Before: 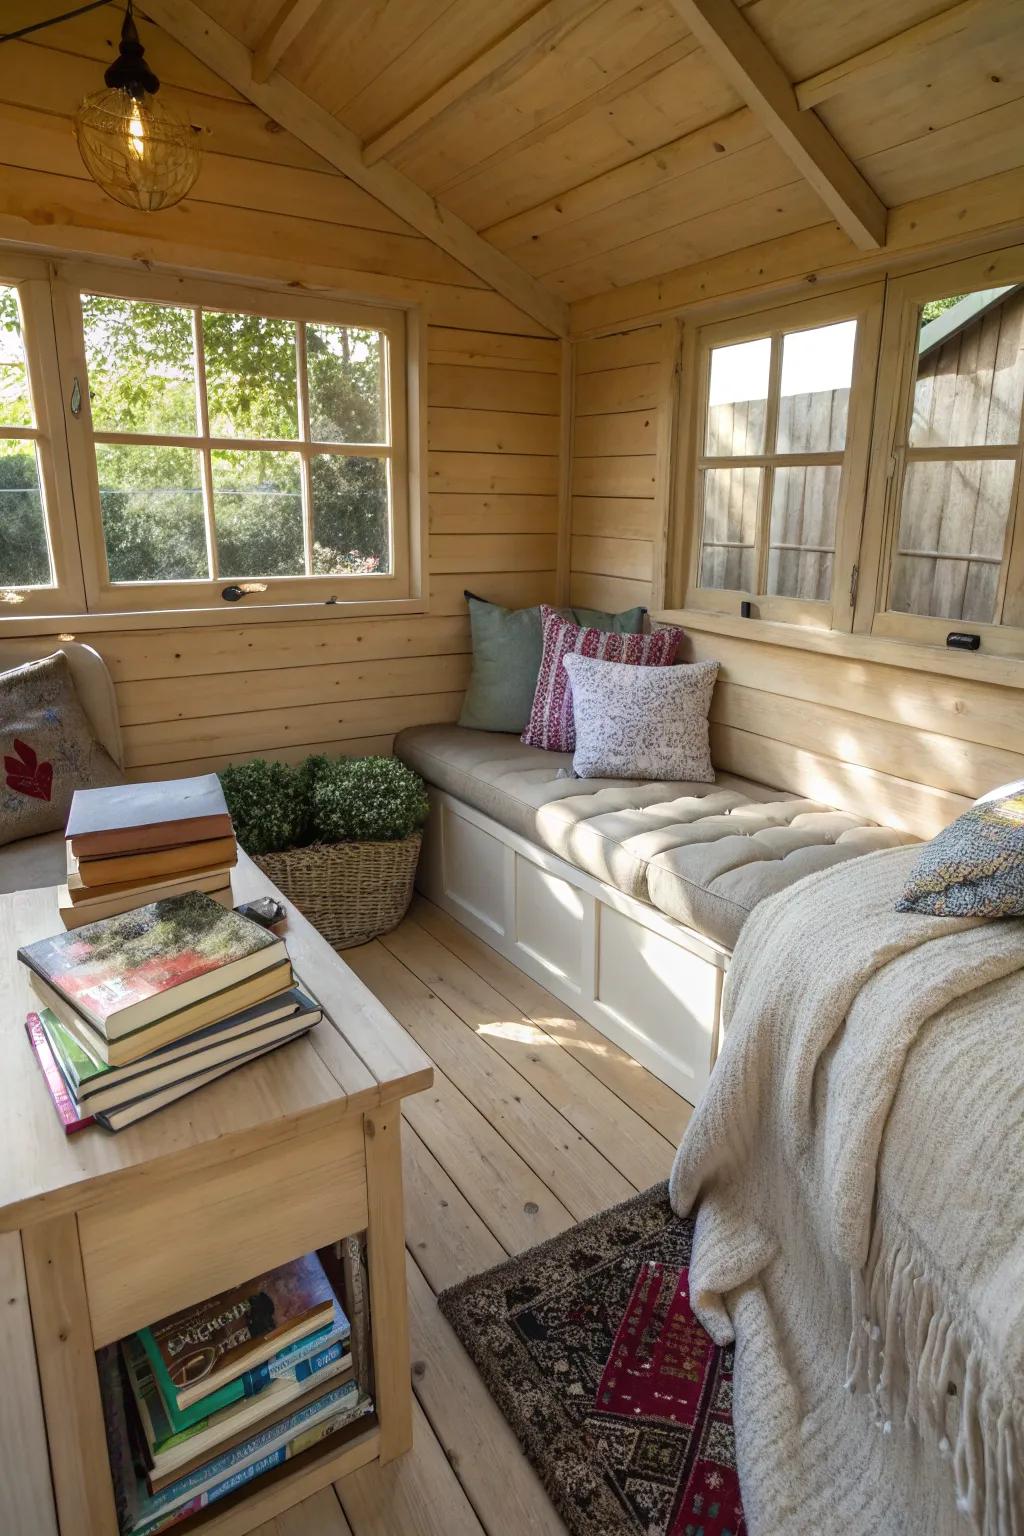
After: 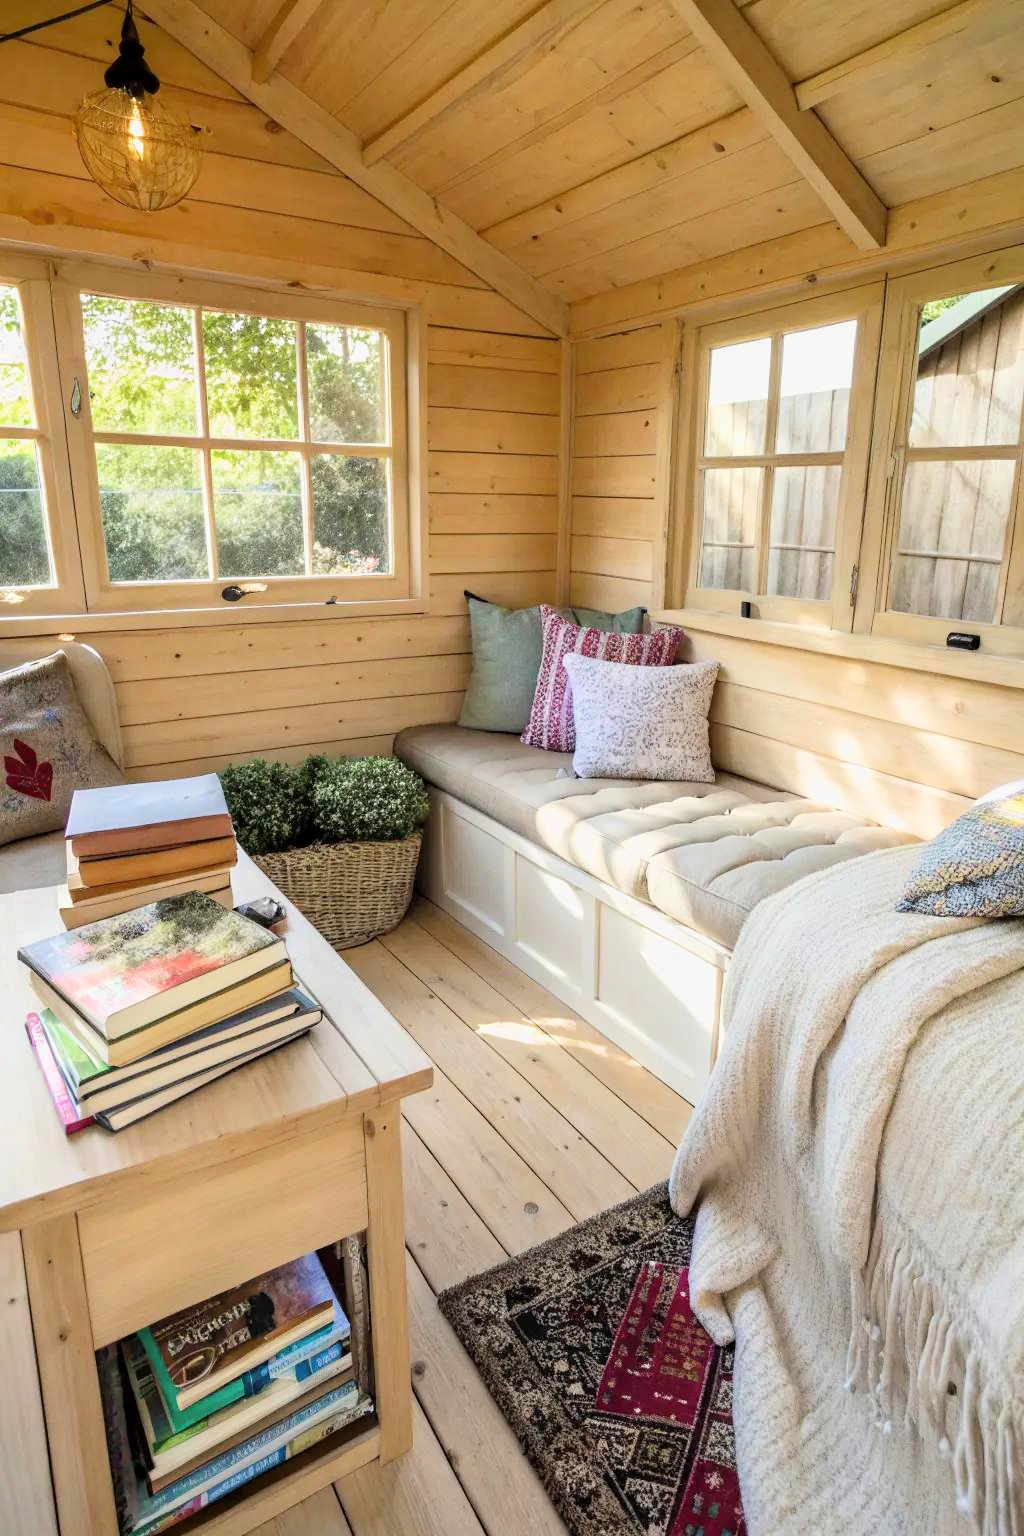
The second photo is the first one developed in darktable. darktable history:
filmic rgb: black relative exposure -7.65 EV, white relative exposure 4.56 EV, hardness 3.61, color science v6 (2022)
contrast equalizer: y [[0.531, 0.548, 0.559, 0.557, 0.544, 0.527], [0.5 ×6], [0.5 ×6], [0 ×6], [0 ×6]], mix 0.34
exposure: exposure 1.254 EV, compensate exposure bias true, compensate highlight preservation false
